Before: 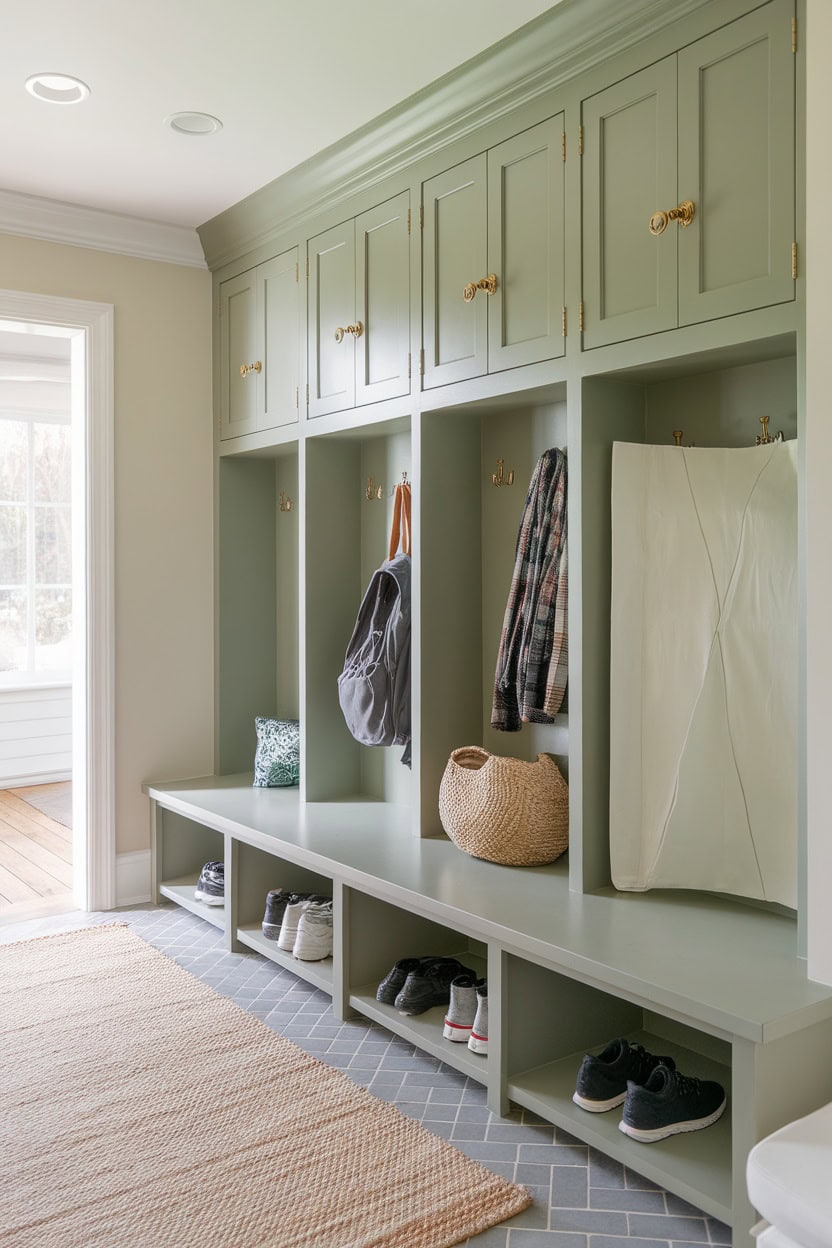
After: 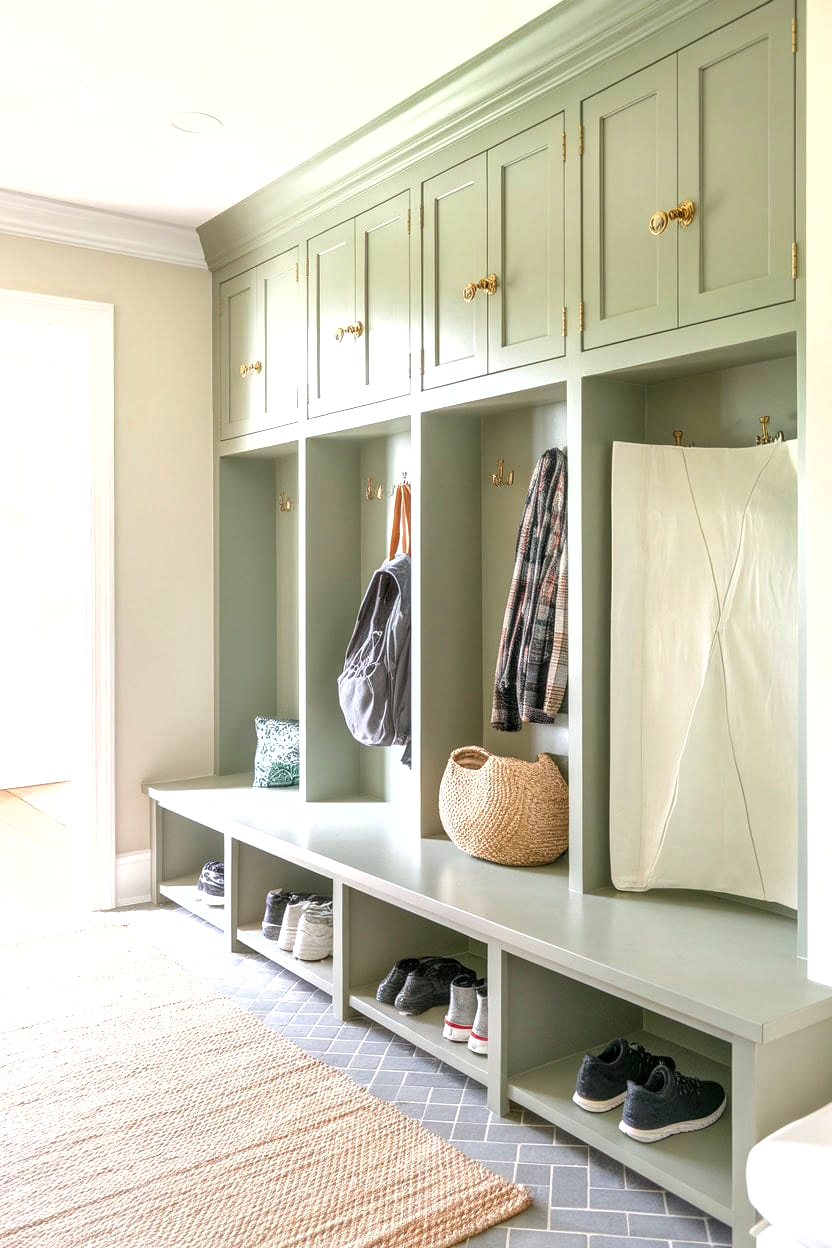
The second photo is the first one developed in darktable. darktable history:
local contrast: on, module defaults
shadows and highlights: shadows 25.65, highlights -23.21
exposure: exposure 0.999 EV, compensate highlight preservation false
